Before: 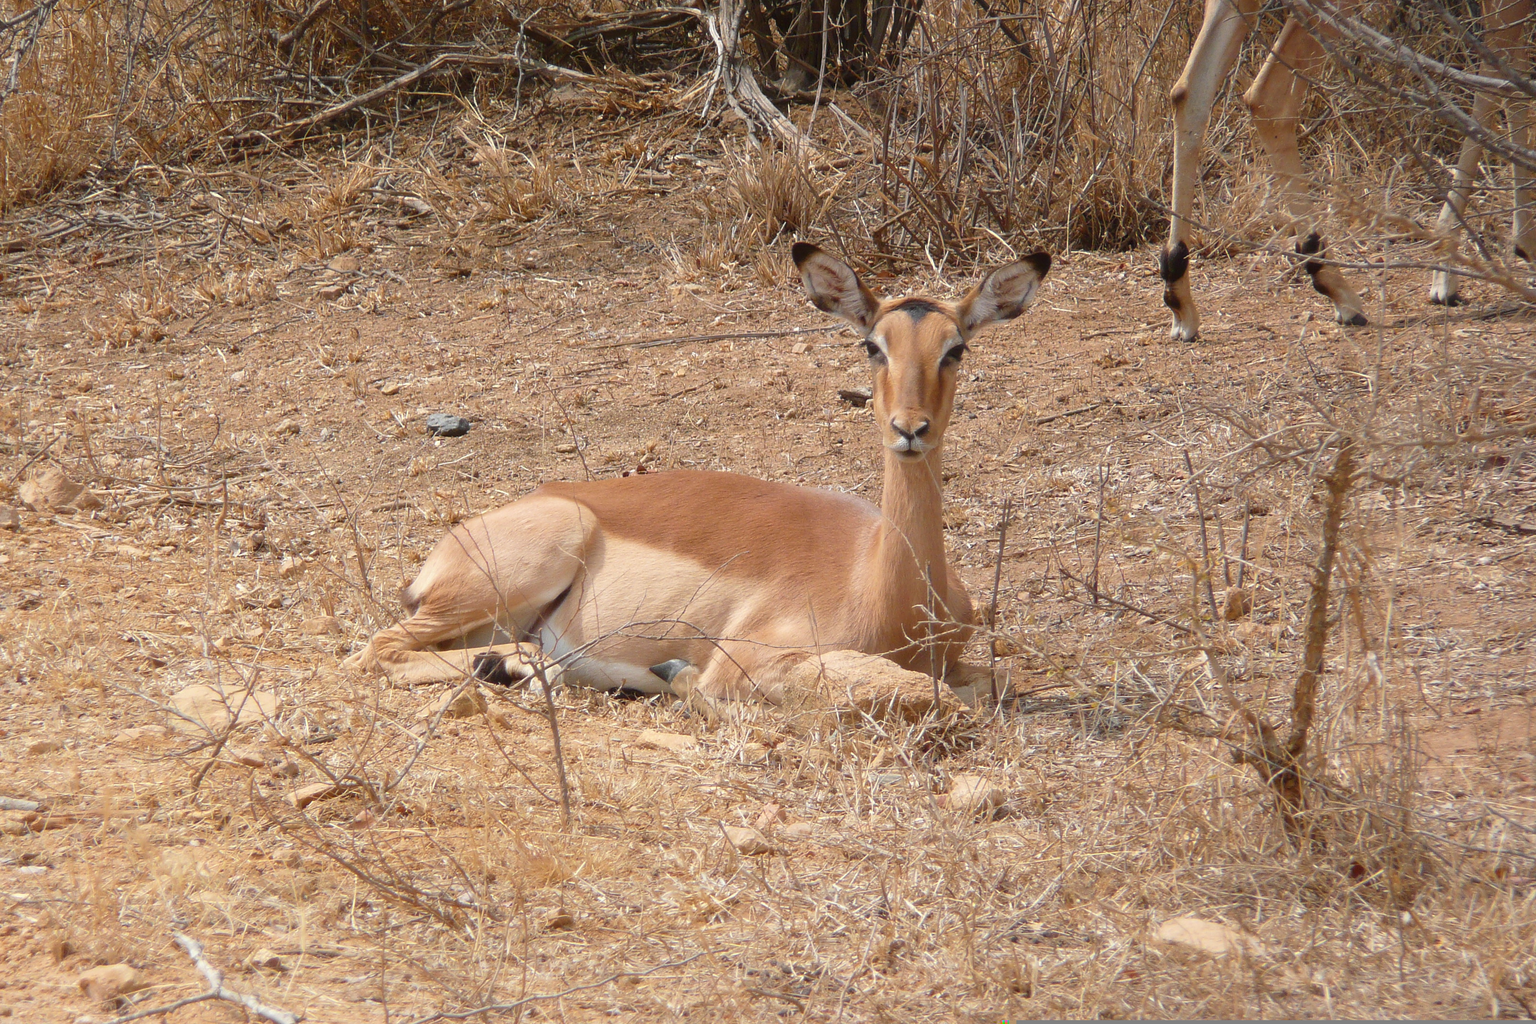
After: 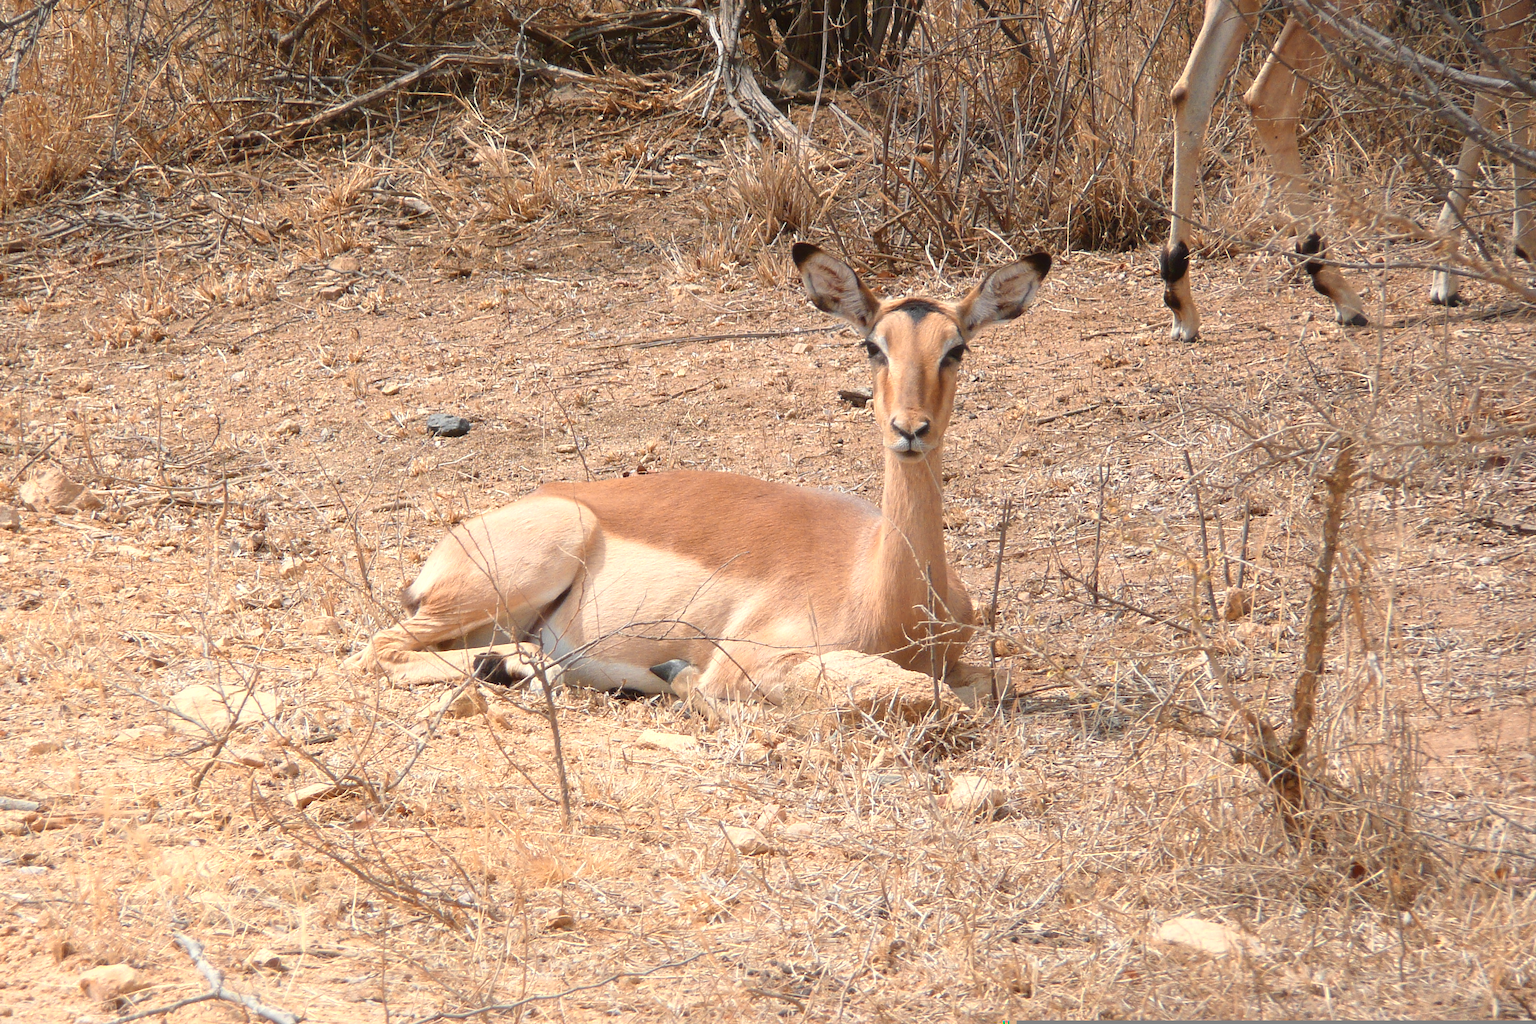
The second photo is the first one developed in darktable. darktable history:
color zones: curves: ch0 [(0.018, 0.548) (0.197, 0.654) (0.425, 0.447) (0.605, 0.658) (0.732, 0.579)]; ch1 [(0.105, 0.531) (0.224, 0.531) (0.386, 0.39) (0.618, 0.456) (0.732, 0.456) (0.956, 0.421)]; ch2 [(0.039, 0.583) (0.215, 0.465) (0.399, 0.544) (0.465, 0.548) (0.614, 0.447) (0.724, 0.43) (0.882, 0.623) (0.956, 0.632)]
tone equalizer: on, module defaults
